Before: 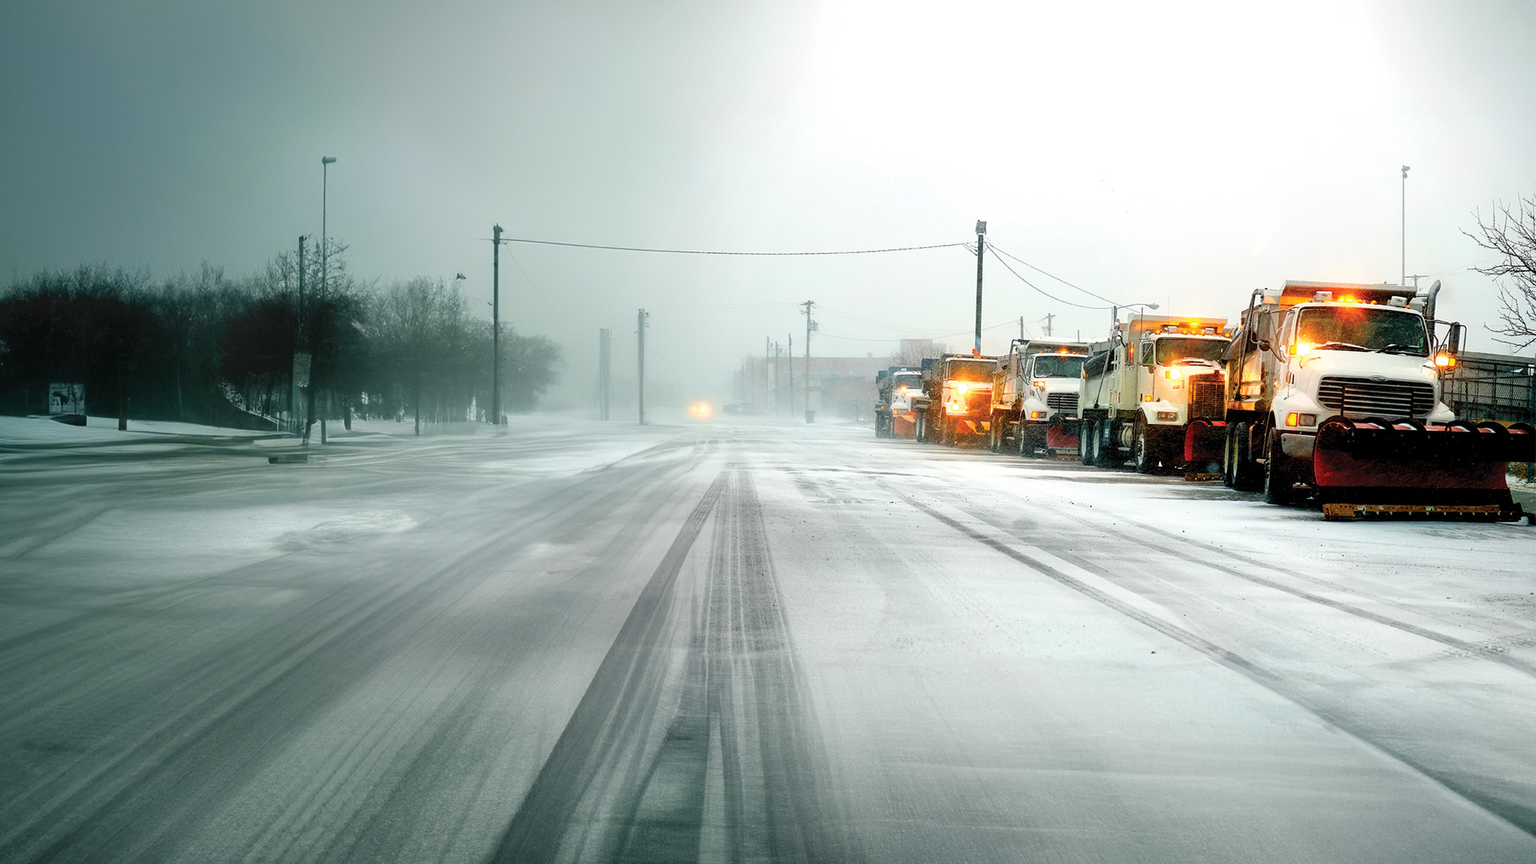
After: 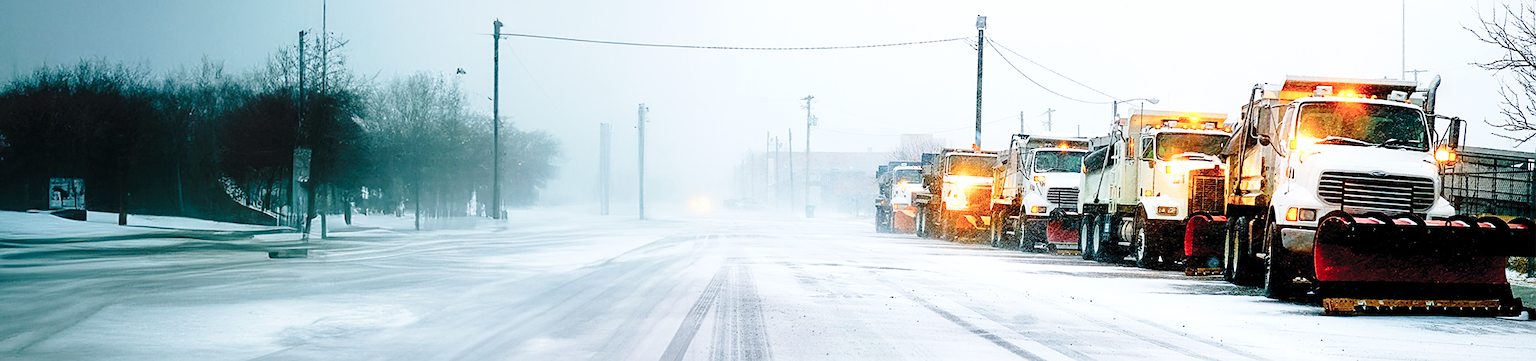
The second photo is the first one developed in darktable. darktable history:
sharpen: on, module defaults
base curve: curves: ch0 [(0, 0) (0.028, 0.03) (0.121, 0.232) (0.46, 0.748) (0.859, 0.968) (1, 1)], preserve colors none
crop and rotate: top 23.84%, bottom 34.294%
color calibration: illuminant as shot in camera, x 0.366, y 0.378, temperature 4425.7 K, saturation algorithm version 1 (2020)
